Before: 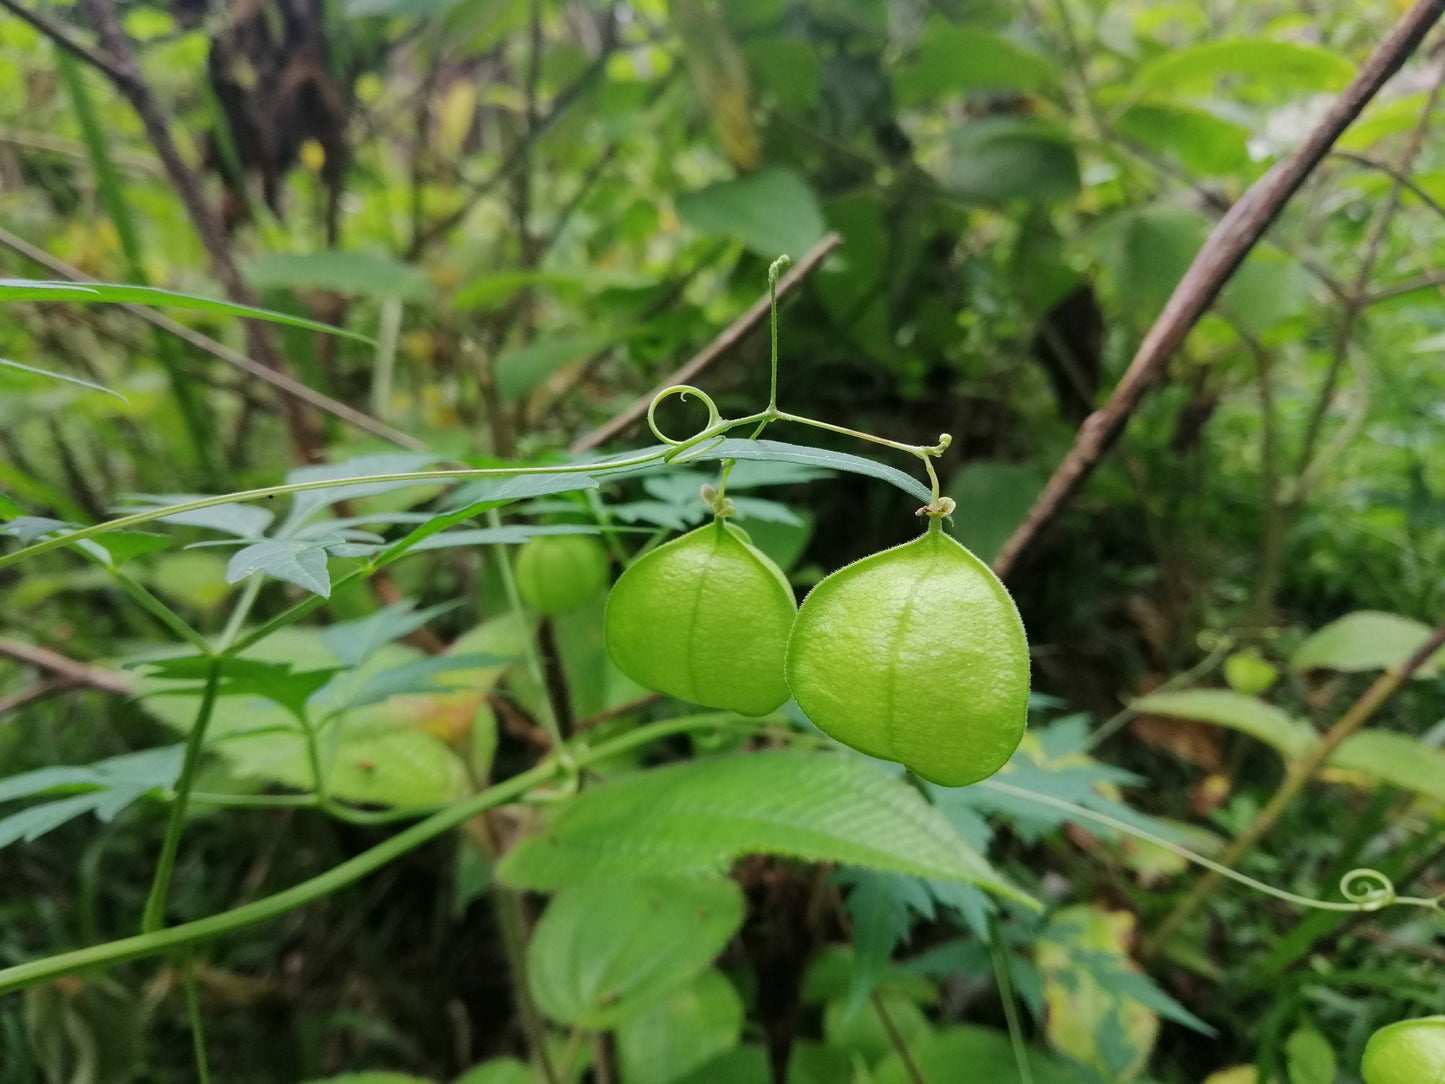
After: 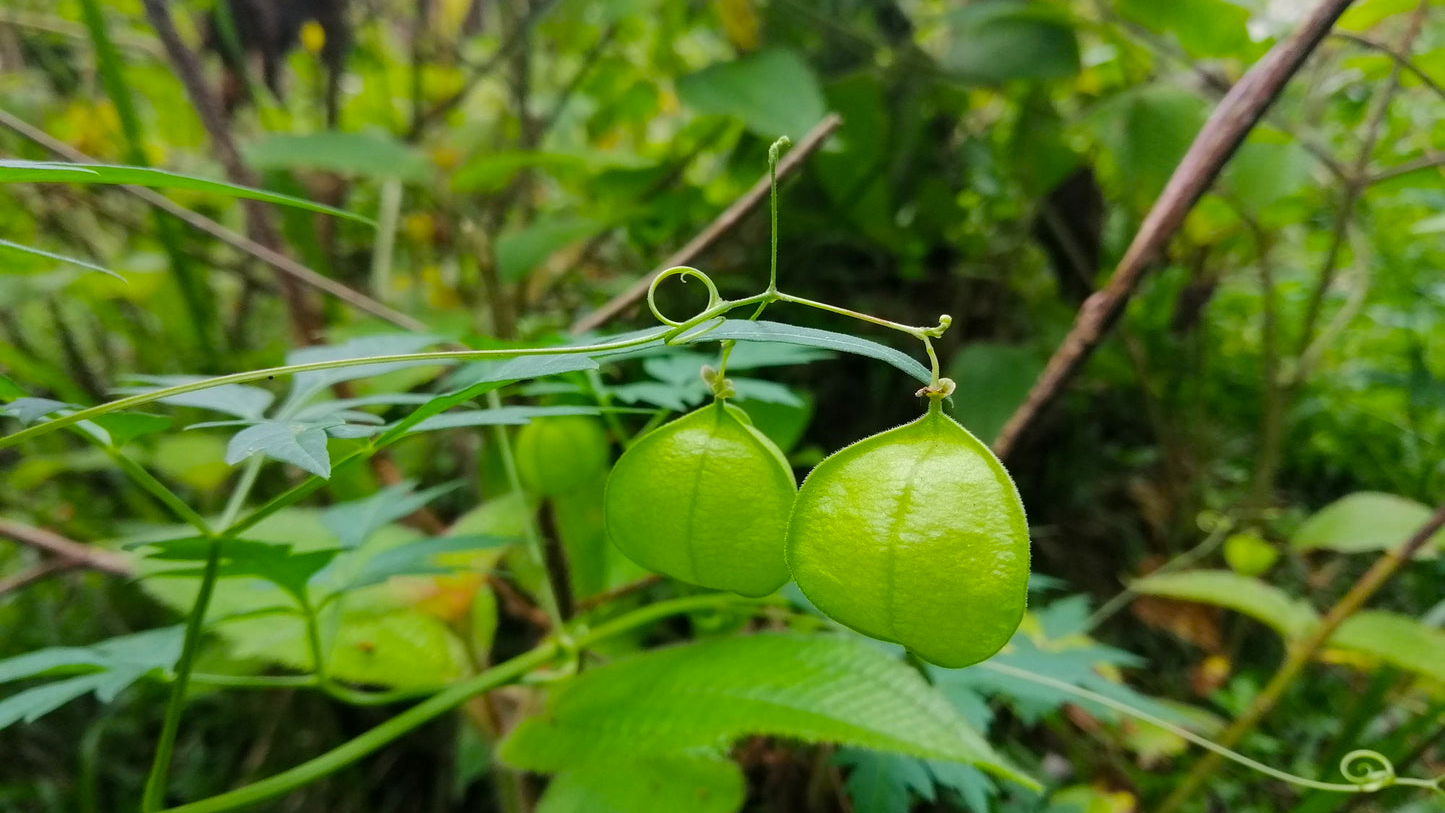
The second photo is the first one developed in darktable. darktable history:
crop: top 11.008%, bottom 13.934%
color balance rgb: perceptual saturation grading › global saturation 31.322%
